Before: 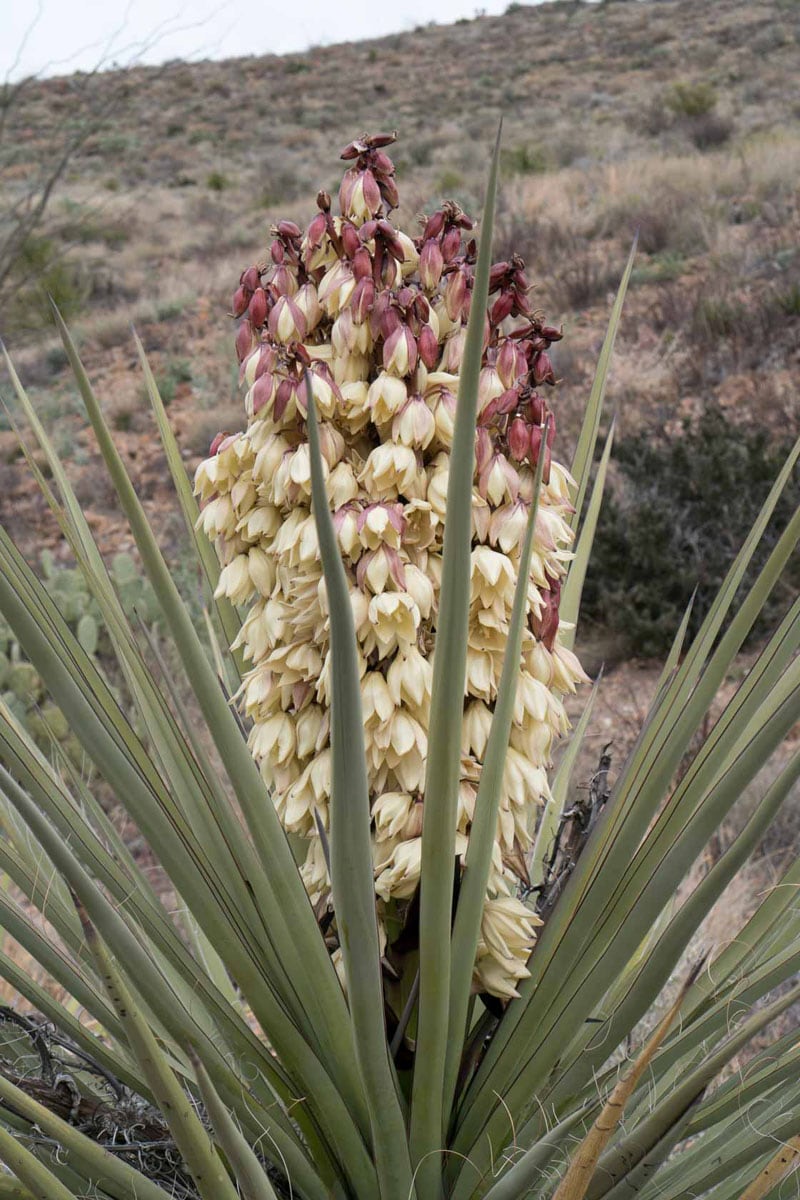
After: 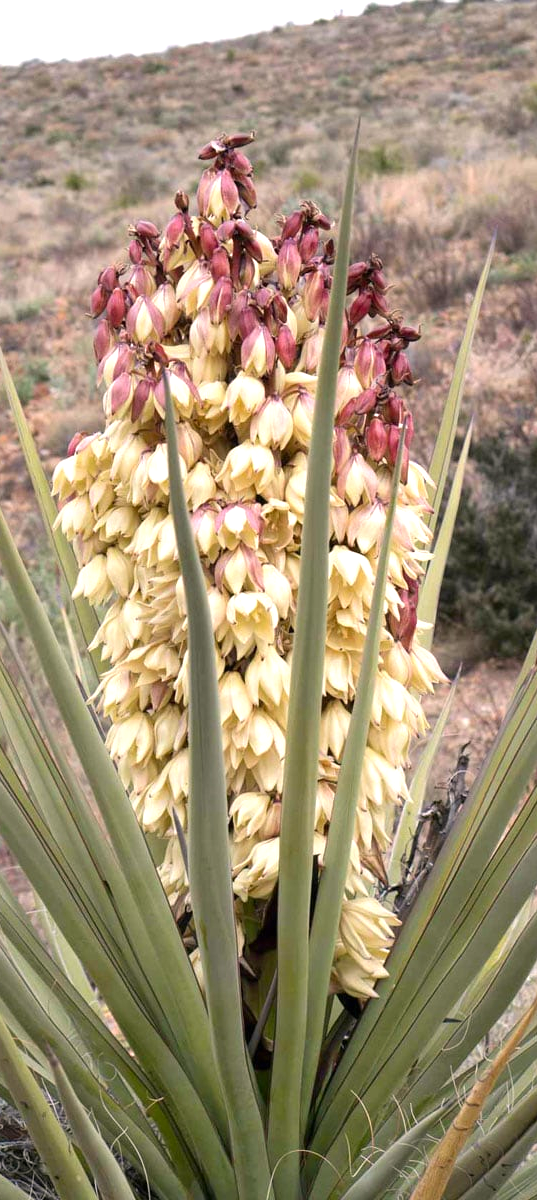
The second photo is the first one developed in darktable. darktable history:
crop and rotate: left 17.782%, right 15.085%
color correction: highlights a* 3.32, highlights b* 1.71, saturation 1.21
exposure: black level correction 0, exposure 0.695 EV, compensate highlight preservation false
contrast brightness saturation: saturation -0.062
